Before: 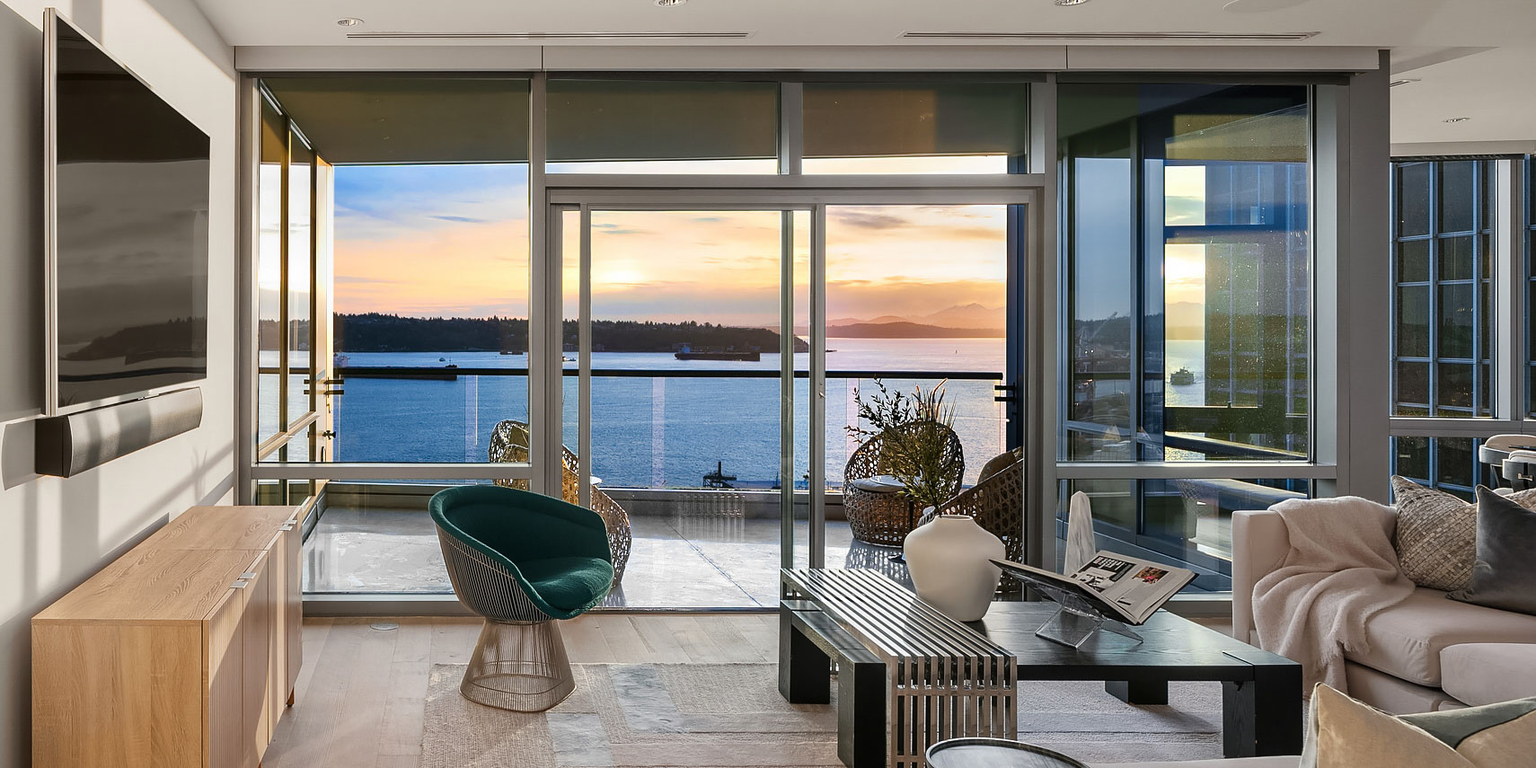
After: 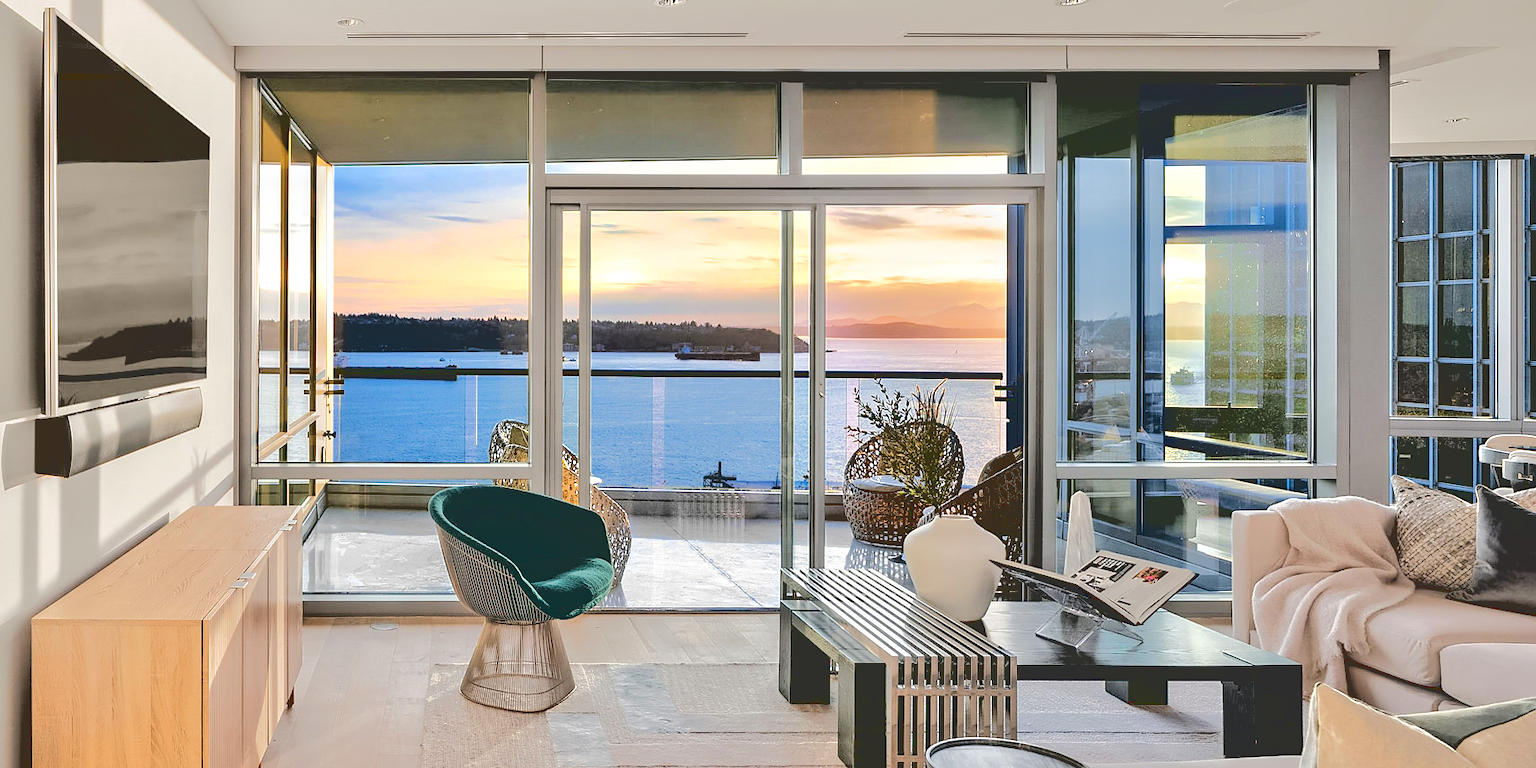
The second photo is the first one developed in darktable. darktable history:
tone equalizer: -7 EV 0.15 EV, -6 EV 0.6 EV, -5 EV 1.15 EV, -4 EV 1.33 EV, -3 EV 1.15 EV, -2 EV 0.6 EV, -1 EV 0.15 EV, mask exposure compensation -0.5 EV
base curve: curves: ch0 [(0.065, 0.026) (0.236, 0.358) (0.53, 0.546) (0.777, 0.841) (0.924, 0.992)], preserve colors average RGB
